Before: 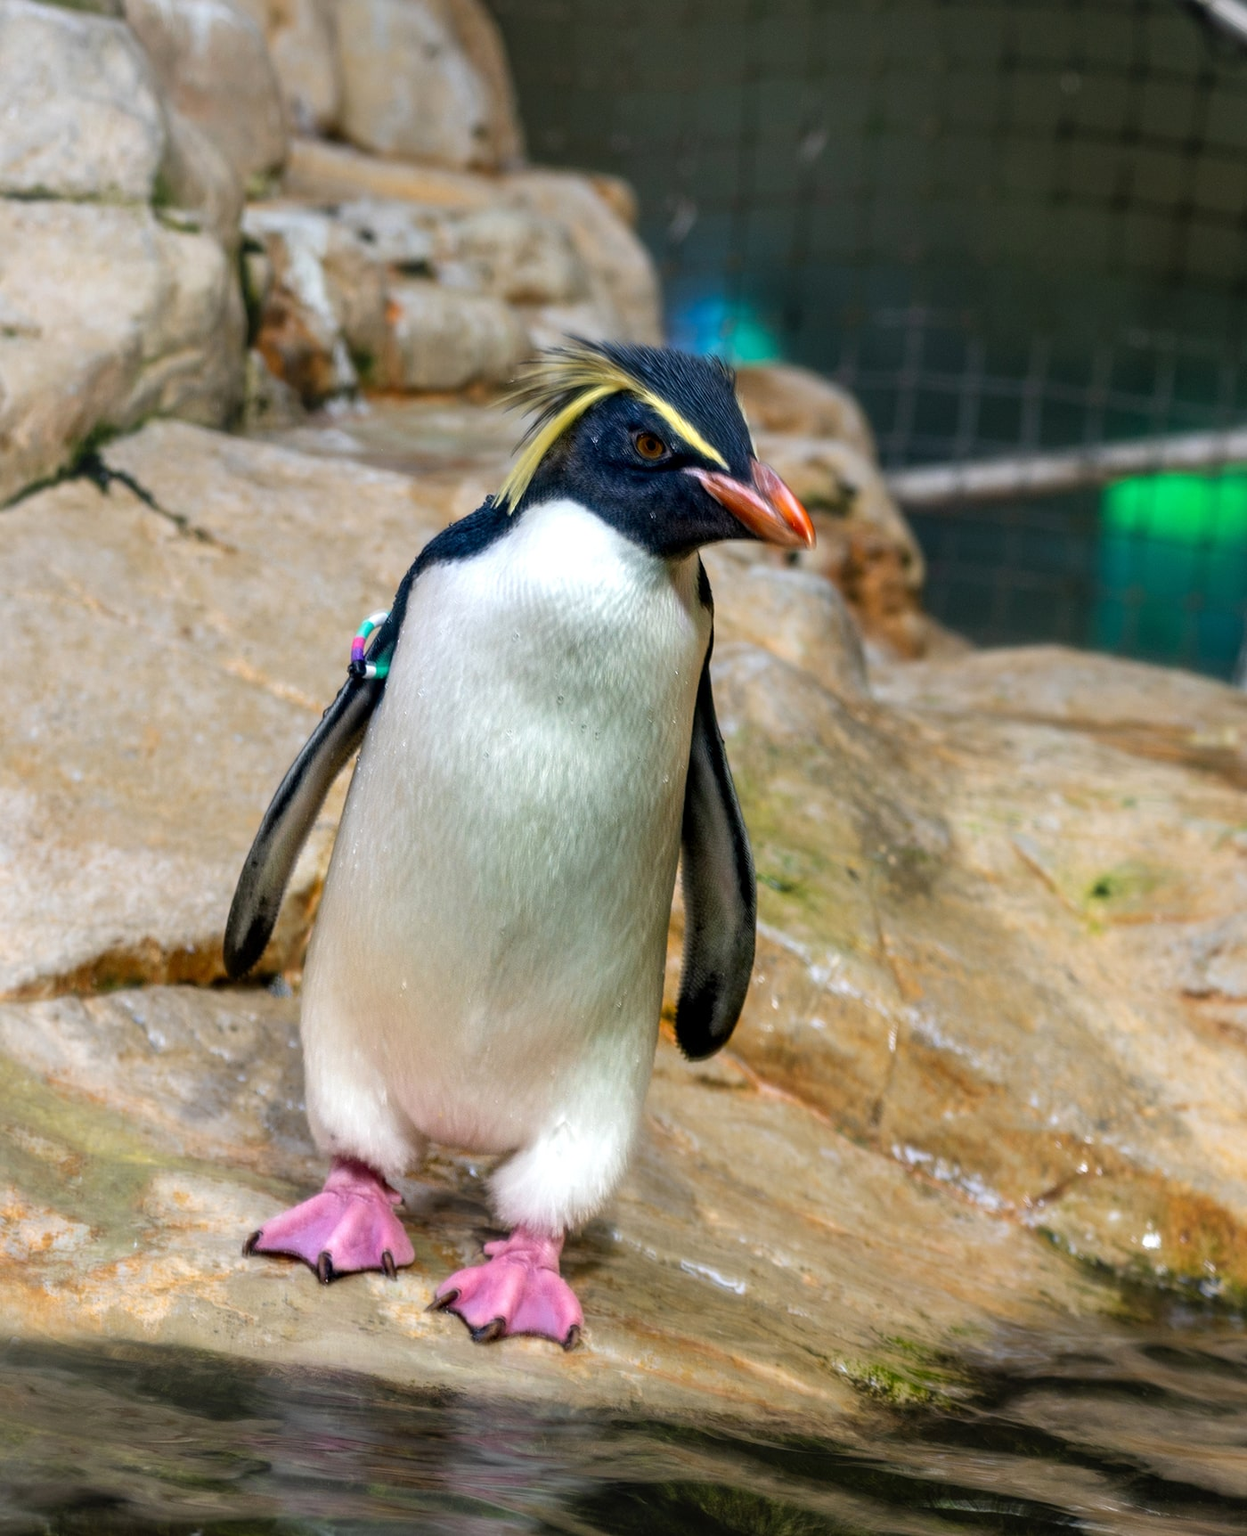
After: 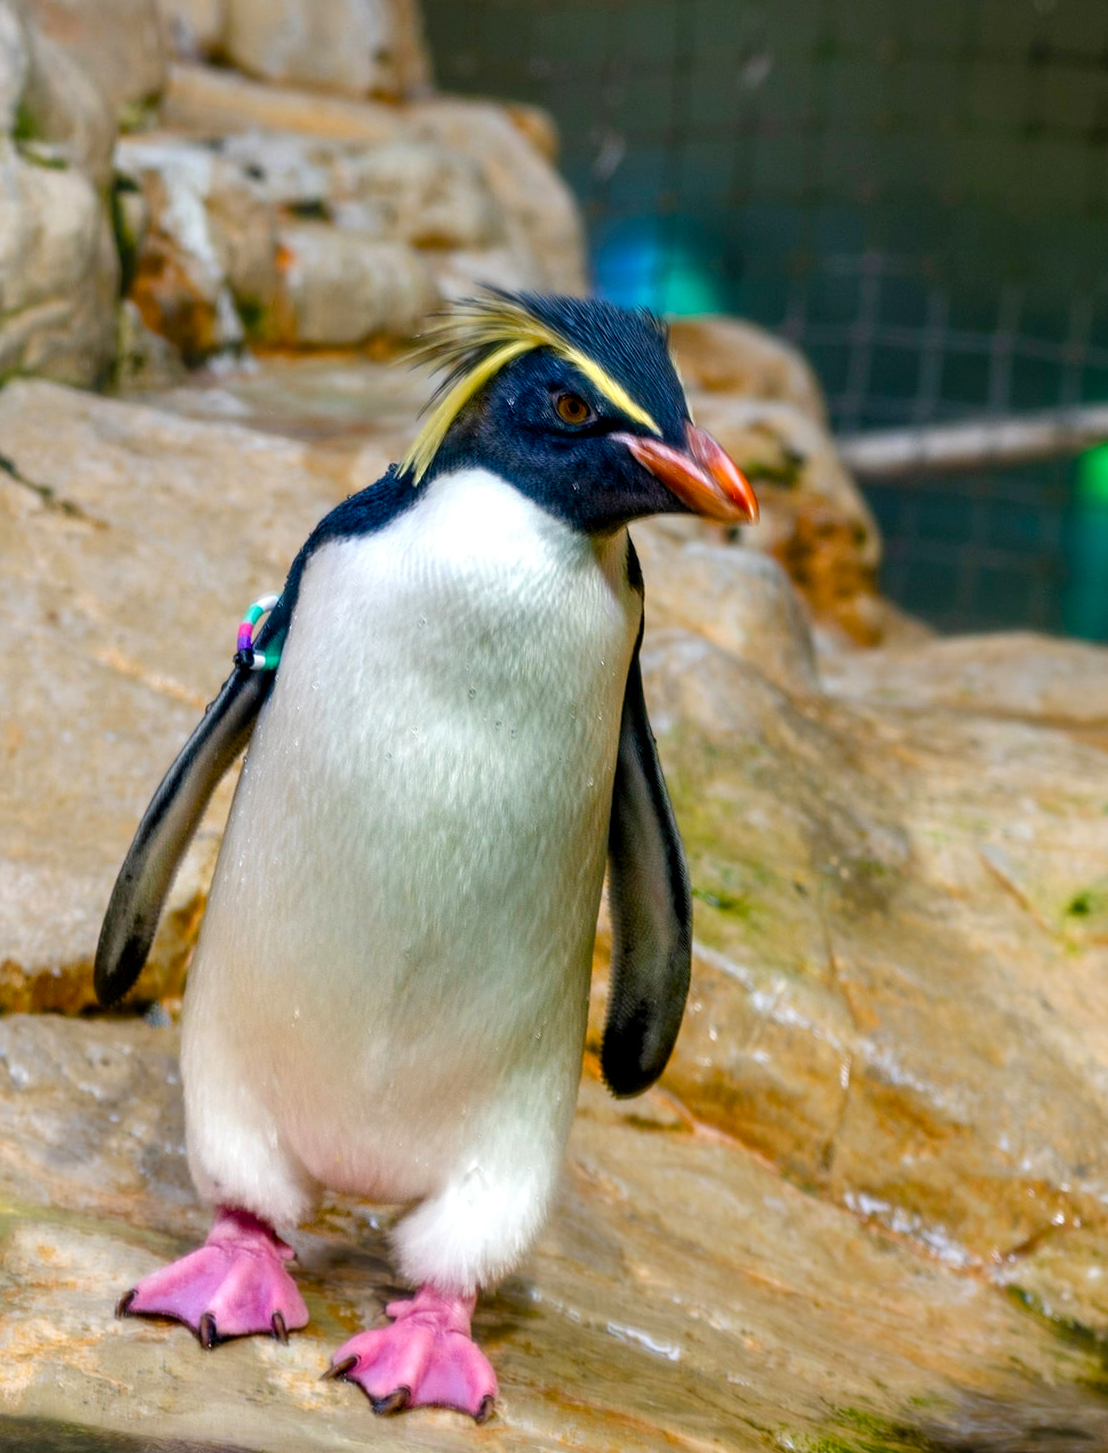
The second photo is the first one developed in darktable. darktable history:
crop: left 11.225%, top 5.381%, right 9.565%, bottom 10.314%
color balance rgb: perceptual saturation grading › global saturation 35%, perceptual saturation grading › highlights -30%, perceptual saturation grading › shadows 35%, perceptual brilliance grading › global brilliance 3%, perceptual brilliance grading › highlights -3%, perceptual brilliance grading › shadows 3%
